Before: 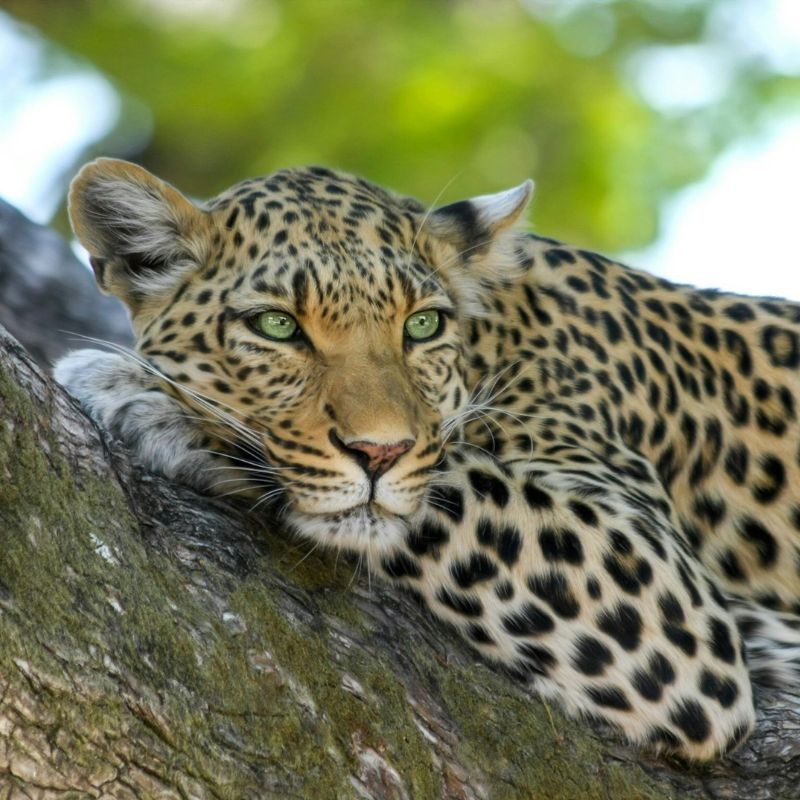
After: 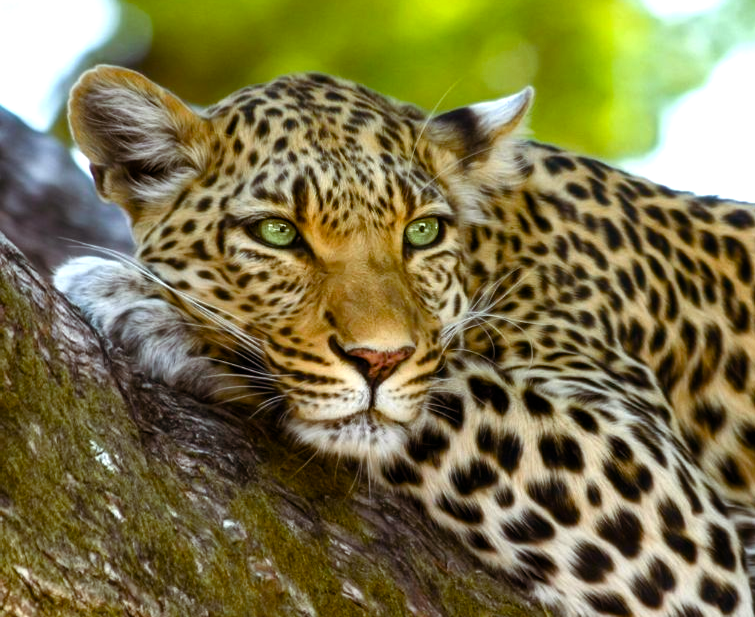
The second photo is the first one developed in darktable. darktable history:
color balance rgb: shadows lift › chroma 9.917%, shadows lift › hue 45.64°, perceptual saturation grading › global saturation 39.134%, perceptual saturation grading › highlights -50.208%, perceptual saturation grading › shadows 30.606%, perceptual brilliance grading › highlights 11.02%, perceptual brilliance grading › shadows -11.548%, global vibrance 25.058%, contrast 9.837%
crop and rotate: angle 0.052°, top 11.69%, right 5.424%, bottom 11.099%
